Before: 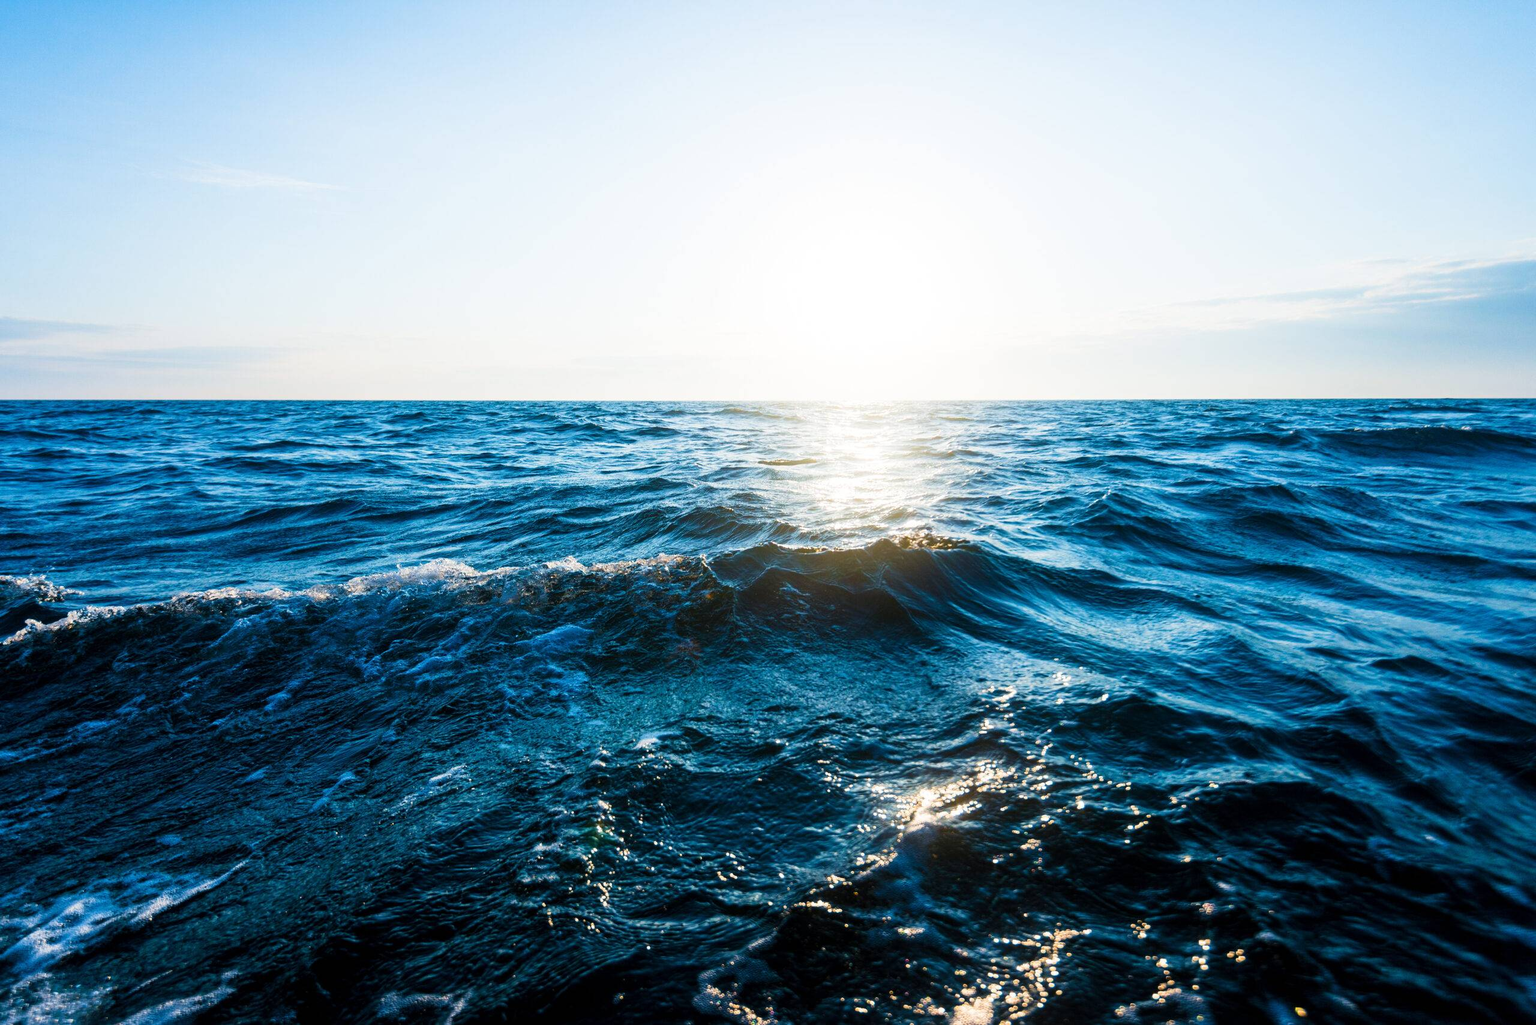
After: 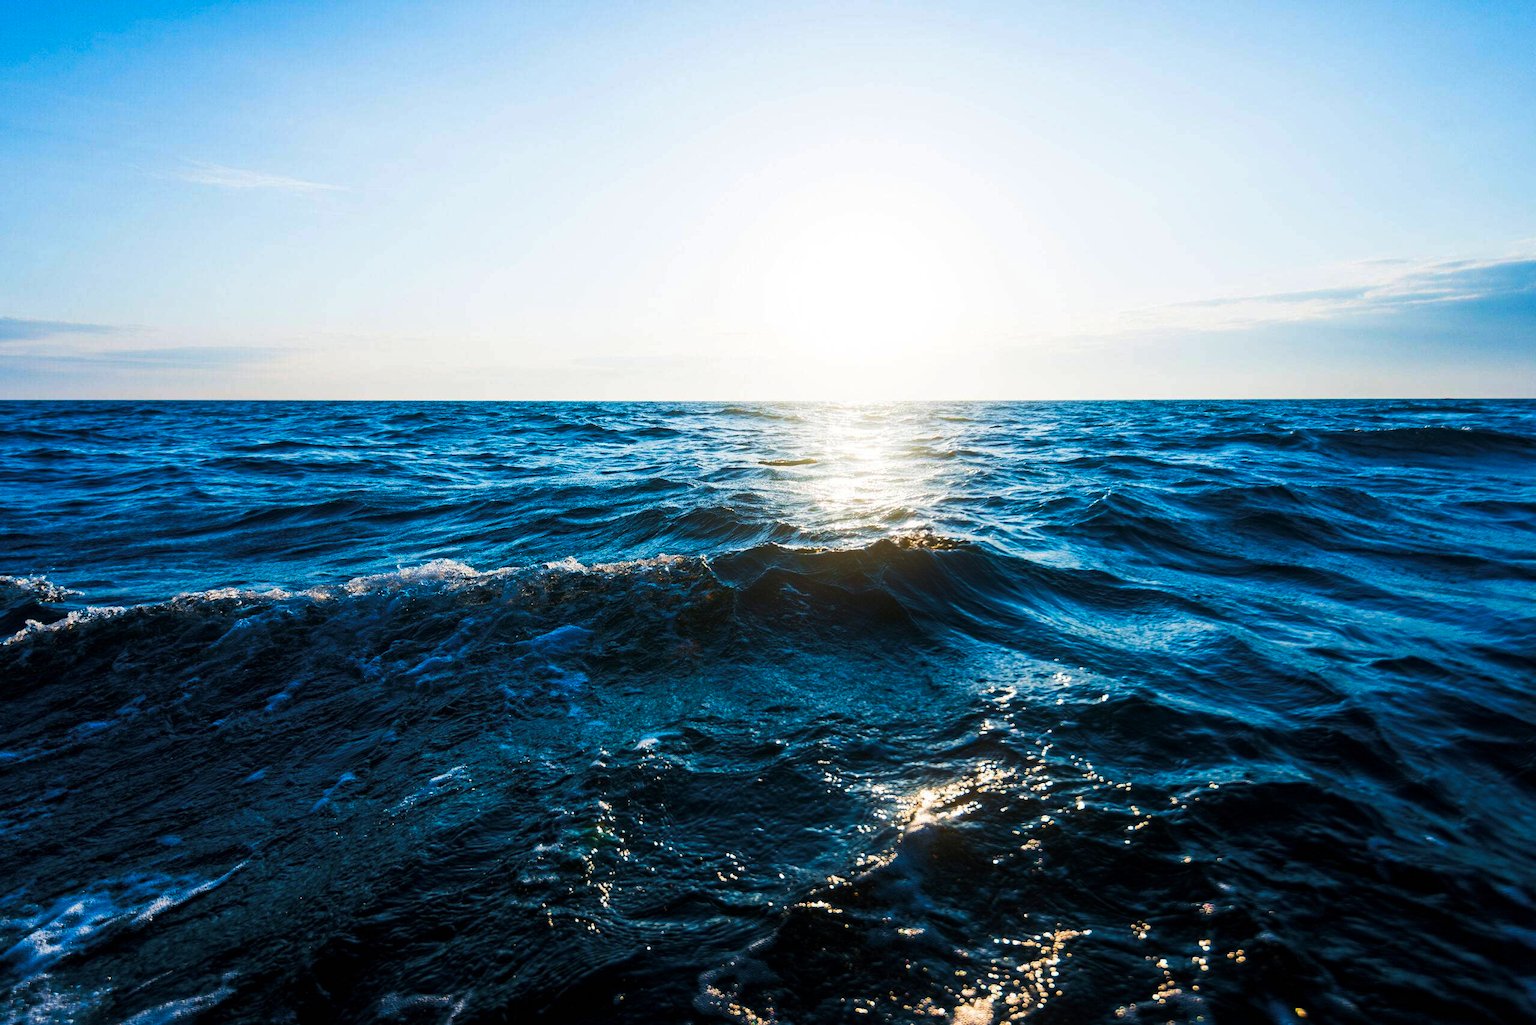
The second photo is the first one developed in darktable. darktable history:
haze removal: compatibility mode true, adaptive false
tone curve: curves: ch0 [(0, 0) (0.536, 0.402) (1, 1)], preserve colors none
